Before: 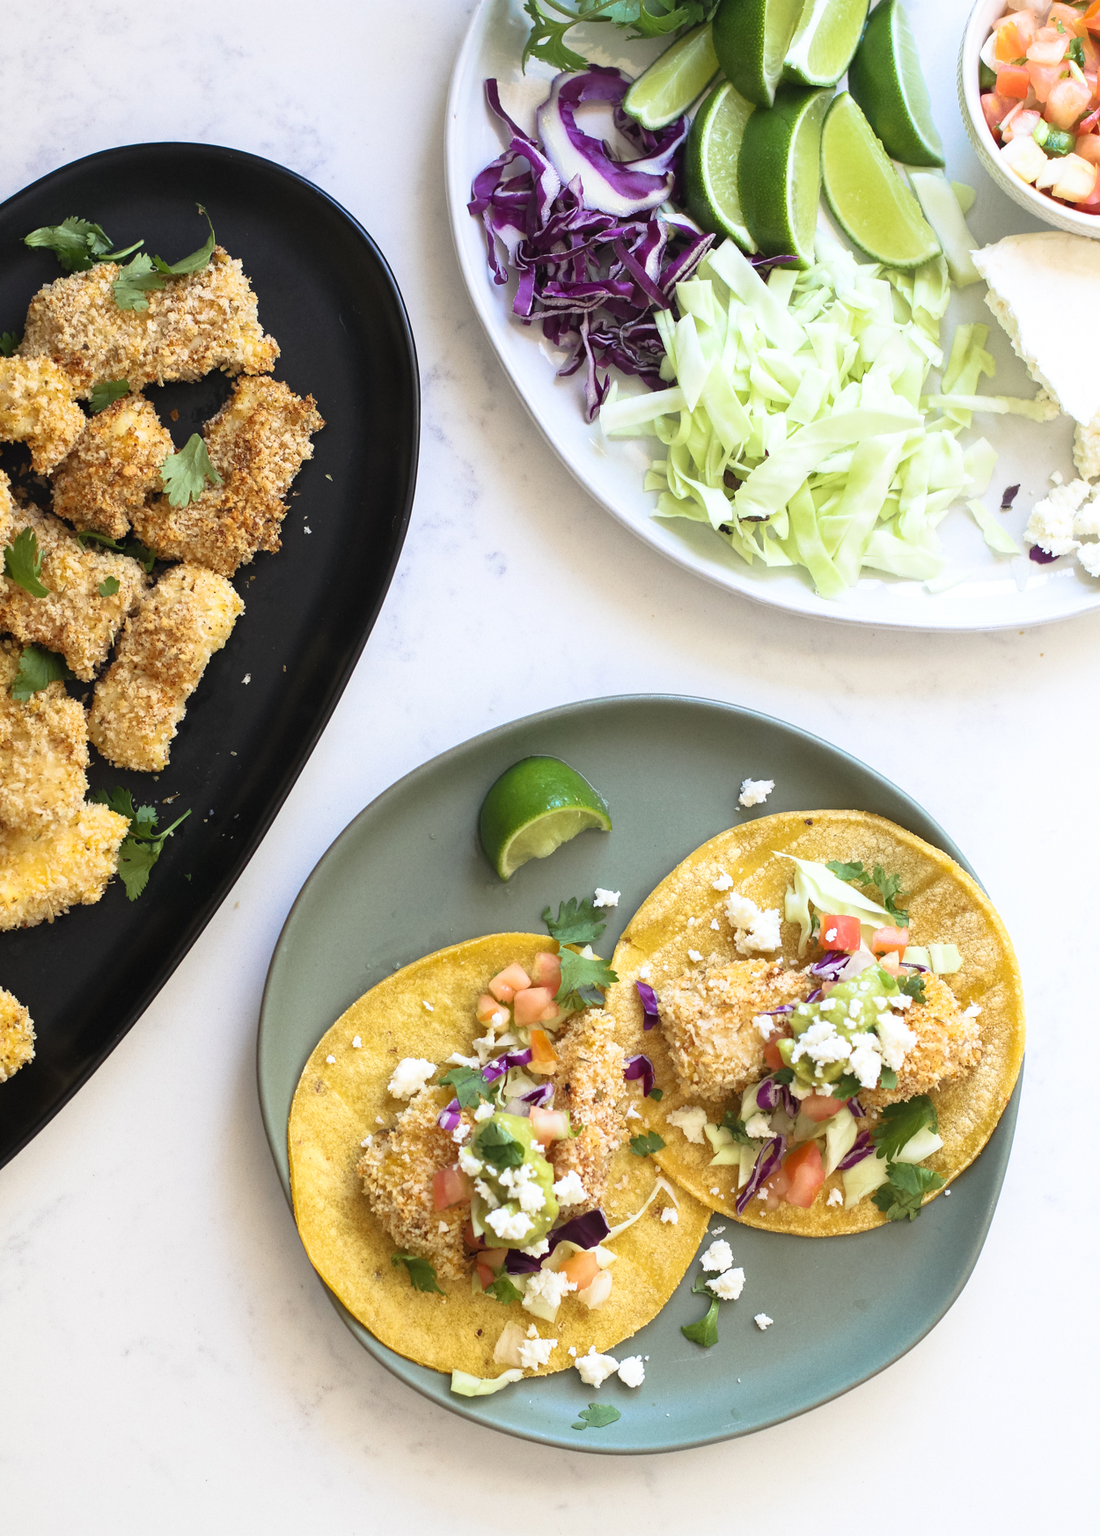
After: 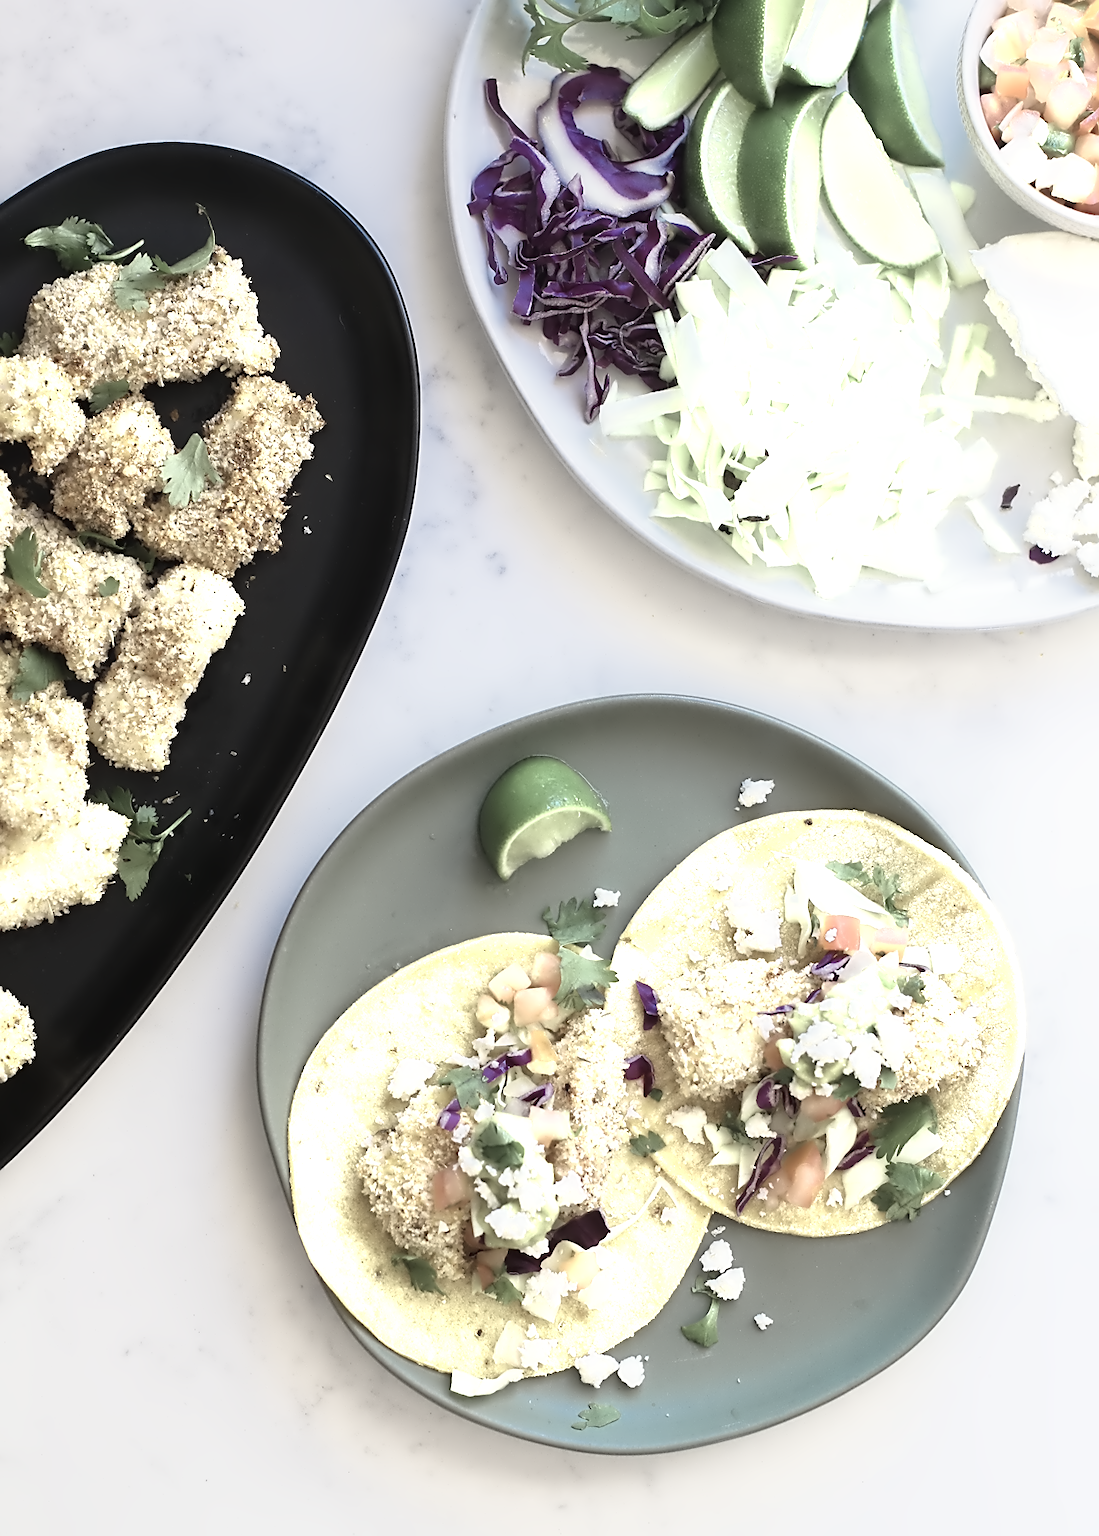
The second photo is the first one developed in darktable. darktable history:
contrast equalizer: octaves 7, y [[0.5 ×6], [0.5 ×6], [0.5 ×6], [0, 0.033, 0.067, 0.1, 0.133, 0.167], [0, 0.05, 0.1, 0.15, 0.2, 0.25]]
sharpen: on, module defaults
color zones: curves: ch0 [(0.25, 0.667) (0.758, 0.368)]; ch1 [(0.215, 0.245) (0.761, 0.373)]; ch2 [(0.247, 0.554) (0.761, 0.436)]
